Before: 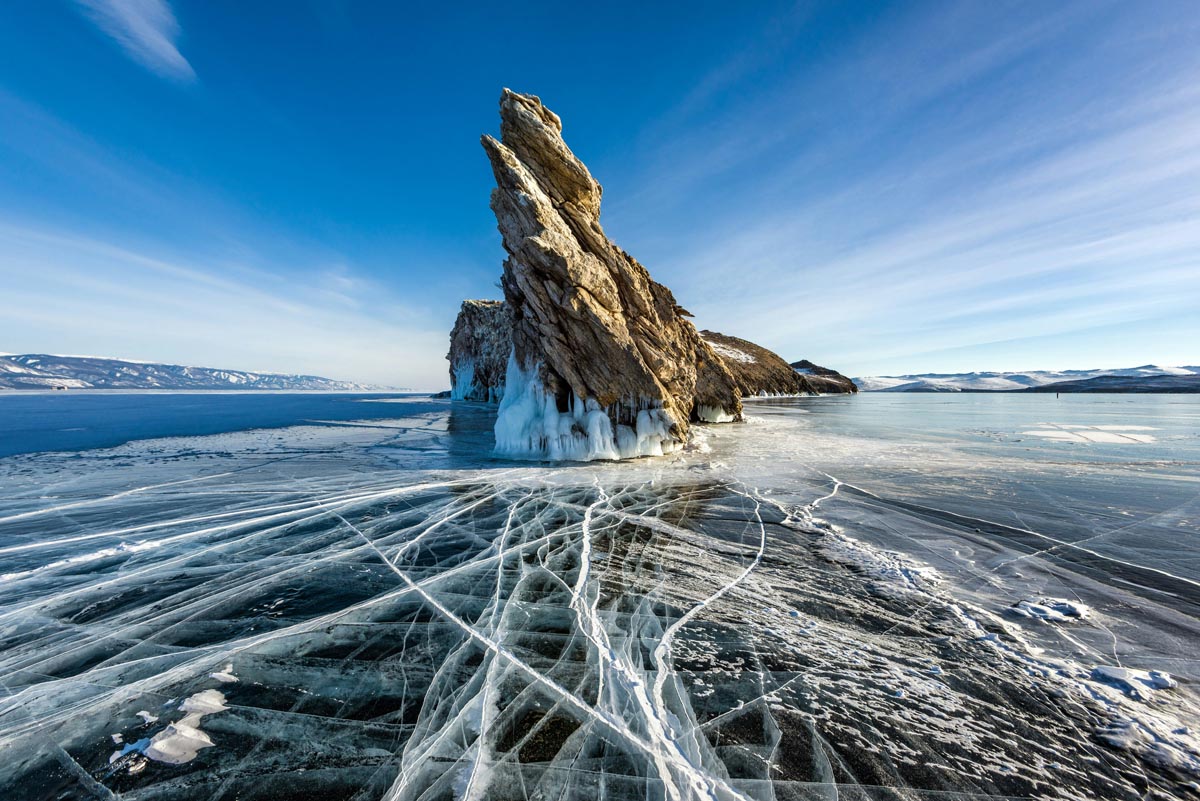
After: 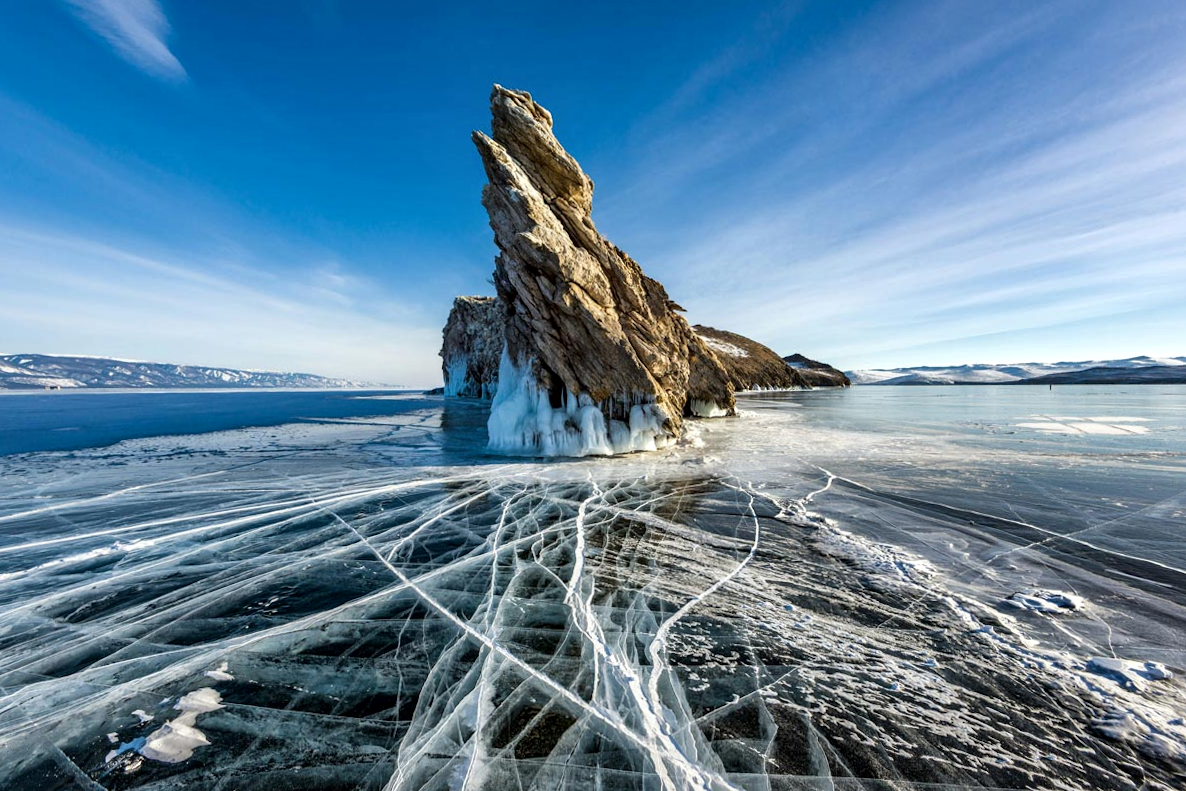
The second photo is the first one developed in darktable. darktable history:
local contrast: mode bilateral grid, contrast 20, coarseness 50, detail 130%, midtone range 0.2
rotate and perspective: rotation -0.45°, automatic cropping original format, crop left 0.008, crop right 0.992, crop top 0.012, crop bottom 0.988
